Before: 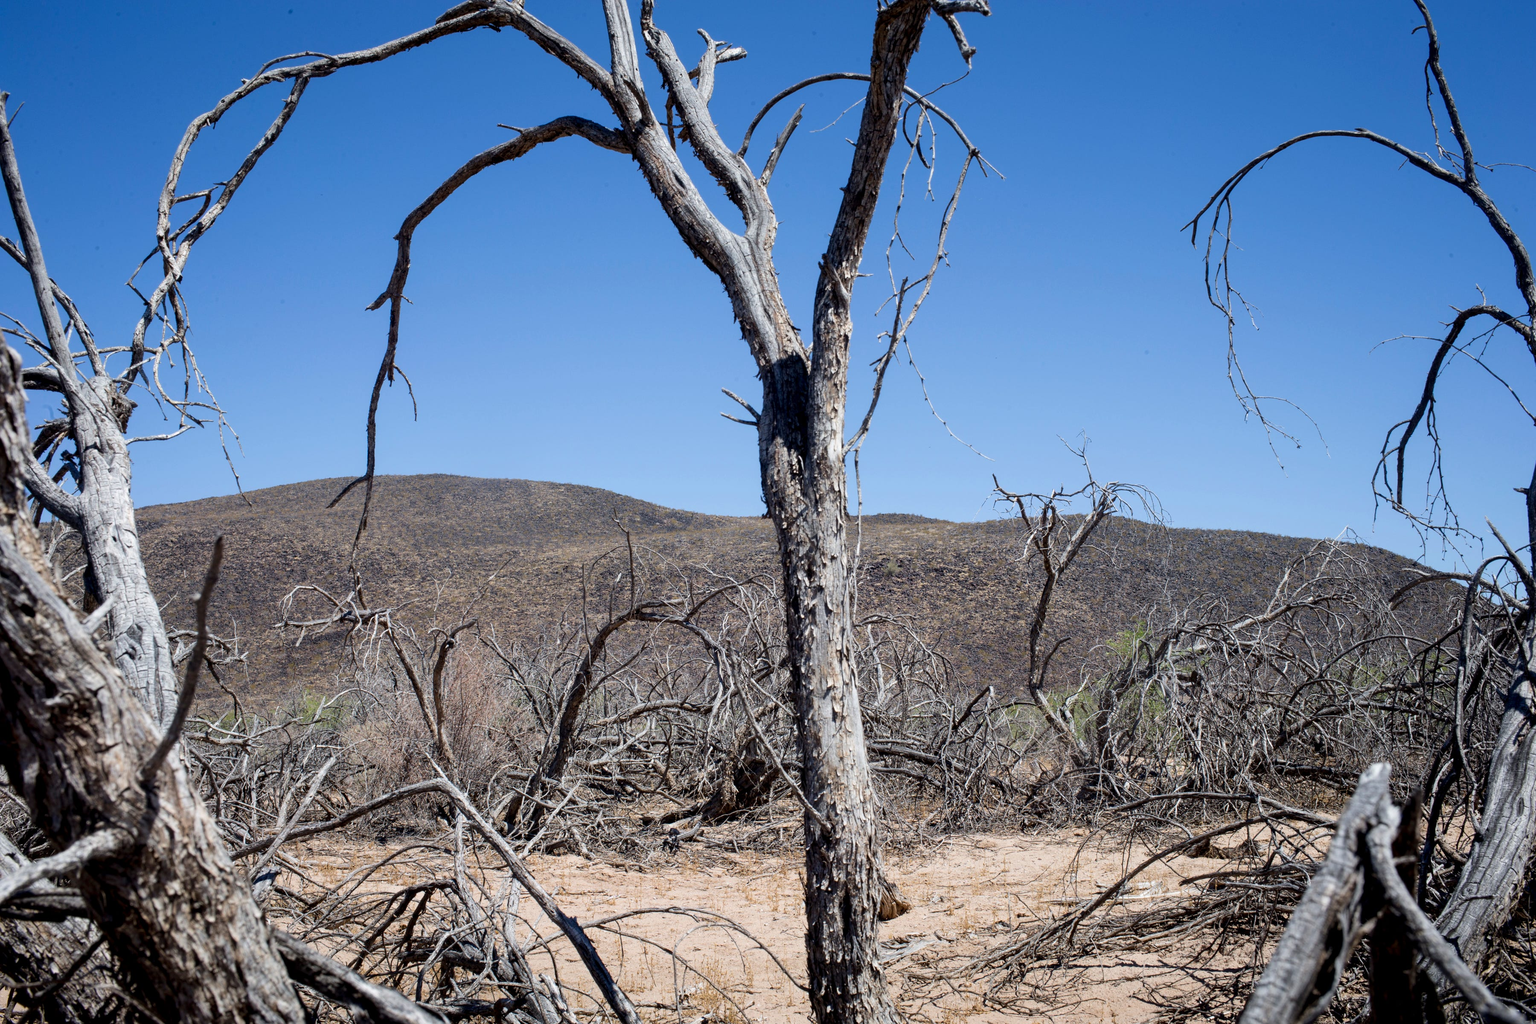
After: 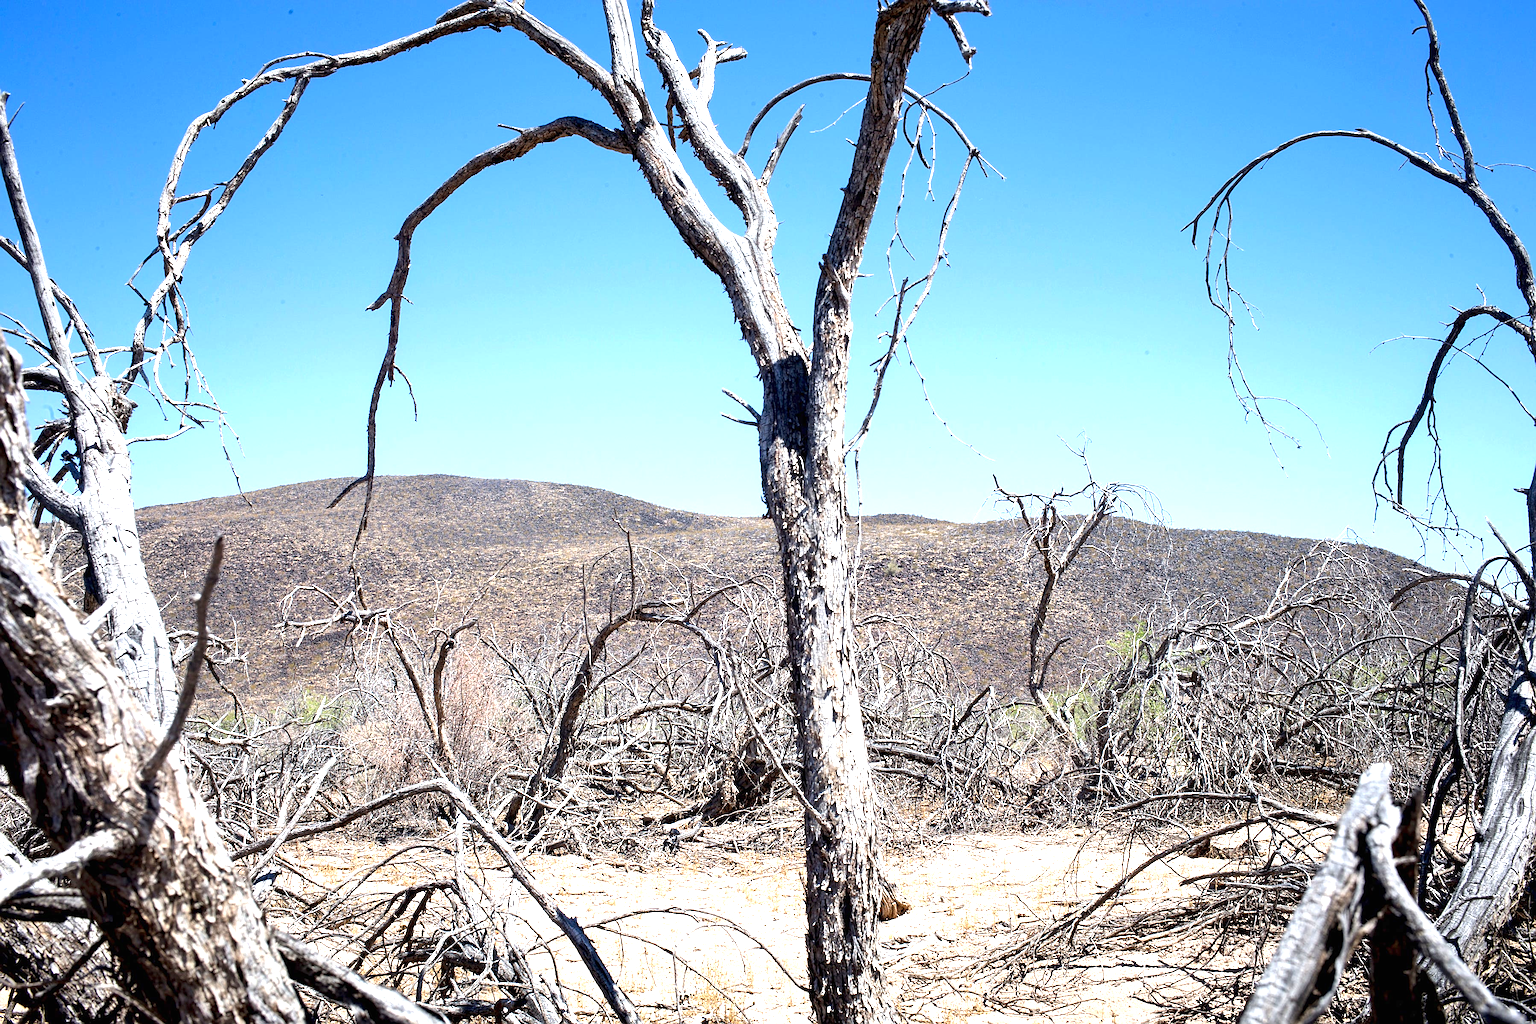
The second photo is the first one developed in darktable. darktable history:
shadows and highlights: shadows 4.1, highlights -17.6, soften with gaussian
sharpen: on, module defaults
exposure: black level correction 0, exposure 1.35 EV, compensate exposure bias true, compensate highlight preservation false
